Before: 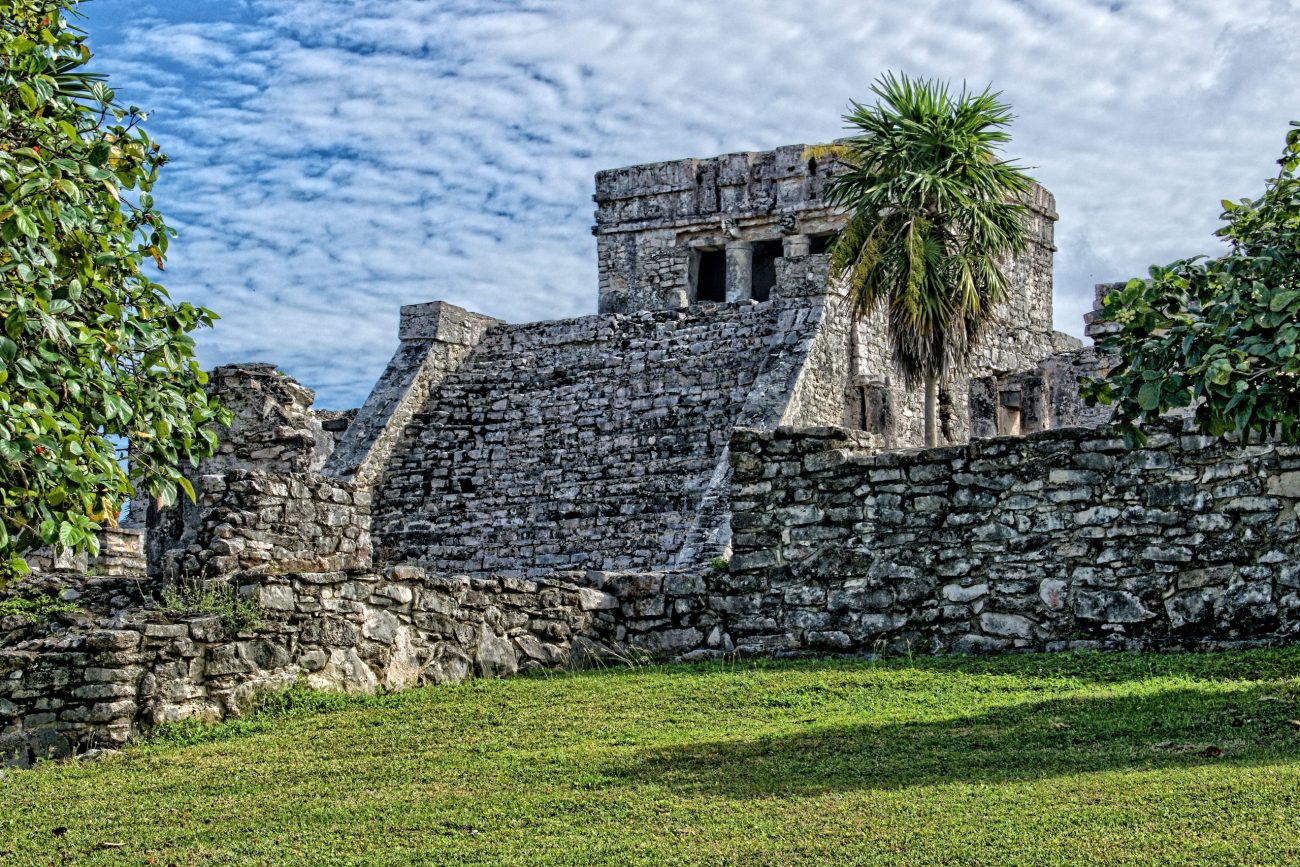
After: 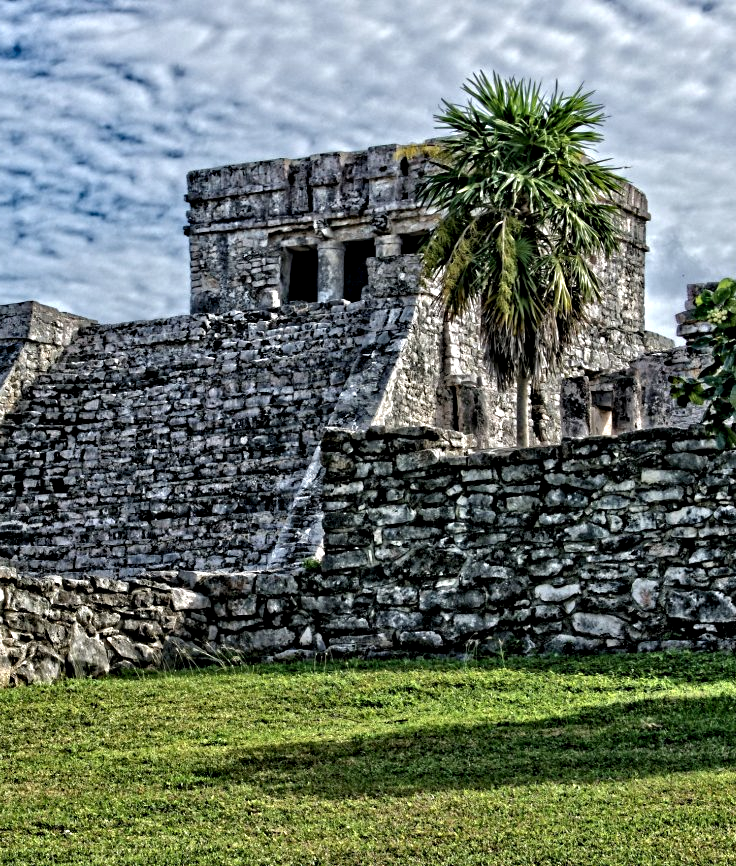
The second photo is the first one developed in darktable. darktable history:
crop: left 31.458%, top 0%, right 11.876%
base curve: curves: ch0 [(0, 0) (0.74, 0.67) (1, 1)]
contrast equalizer: y [[0.511, 0.558, 0.631, 0.632, 0.559, 0.512], [0.5 ×6], [0.5 ×6], [0 ×6], [0 ×6]]
